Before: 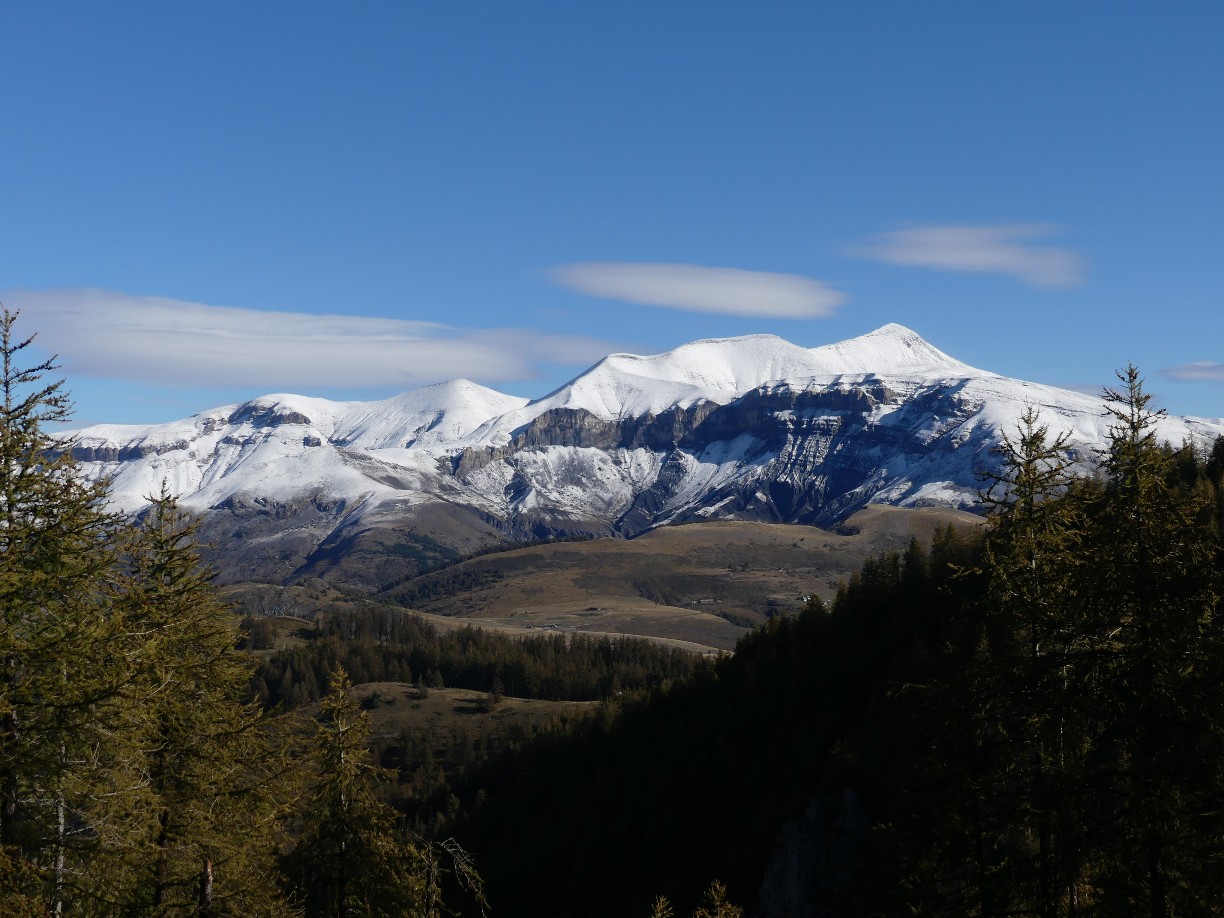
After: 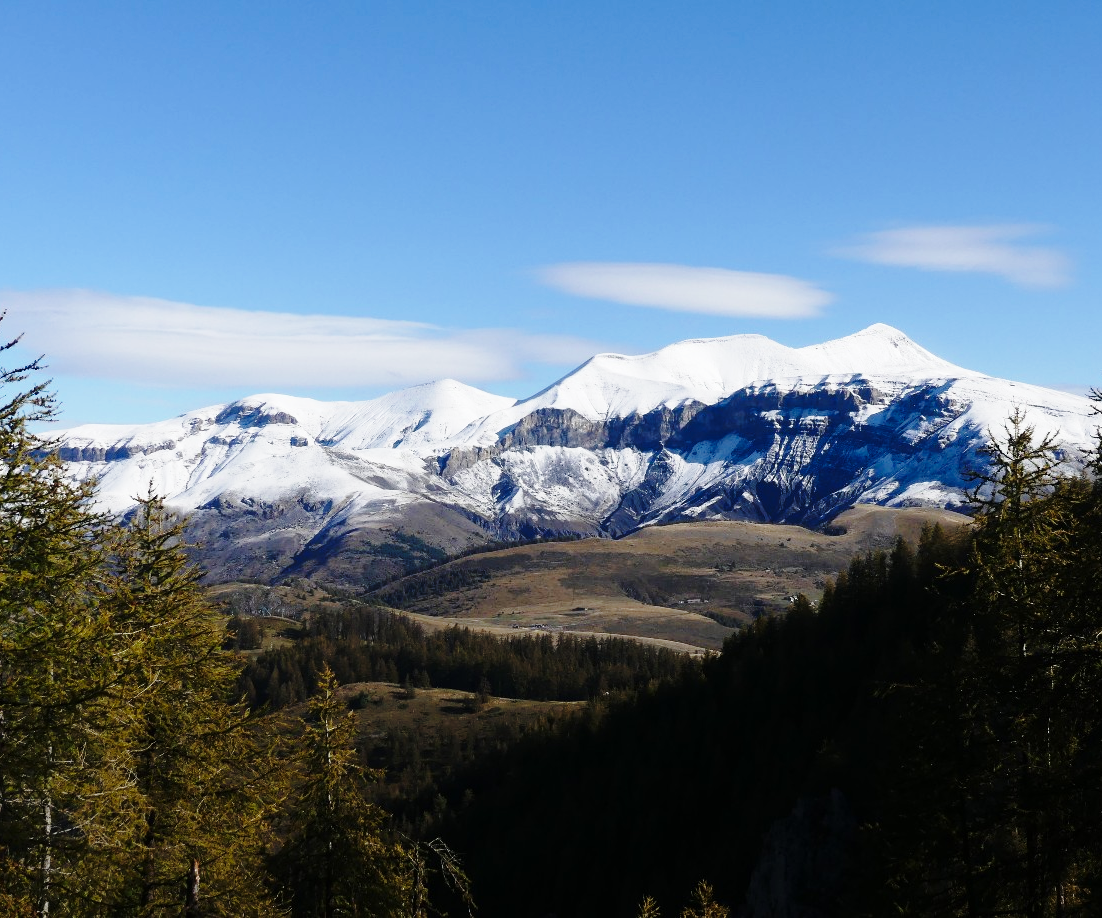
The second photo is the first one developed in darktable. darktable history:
base curve: curves: ch0 [(0, 0) (0.028, 0.03) (0.121, 0.232) (0.46, 0.748) (0.859, 0.968) (1, 1)], preserve colors none
crop and rotate: left 1.088%, right 8.807%
